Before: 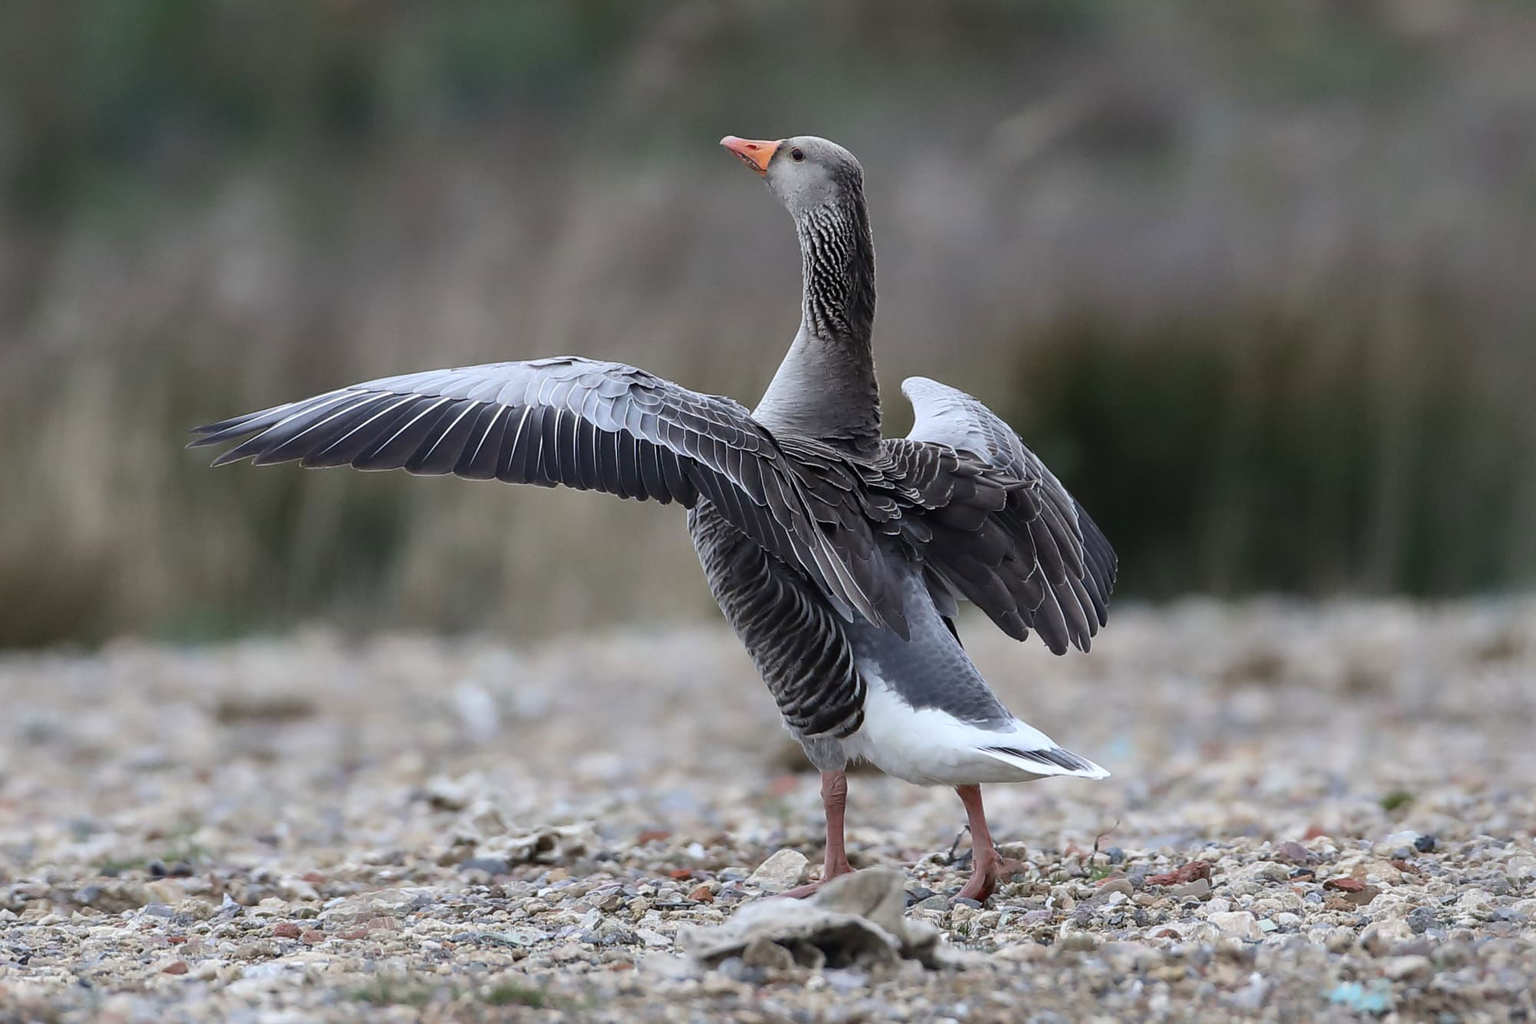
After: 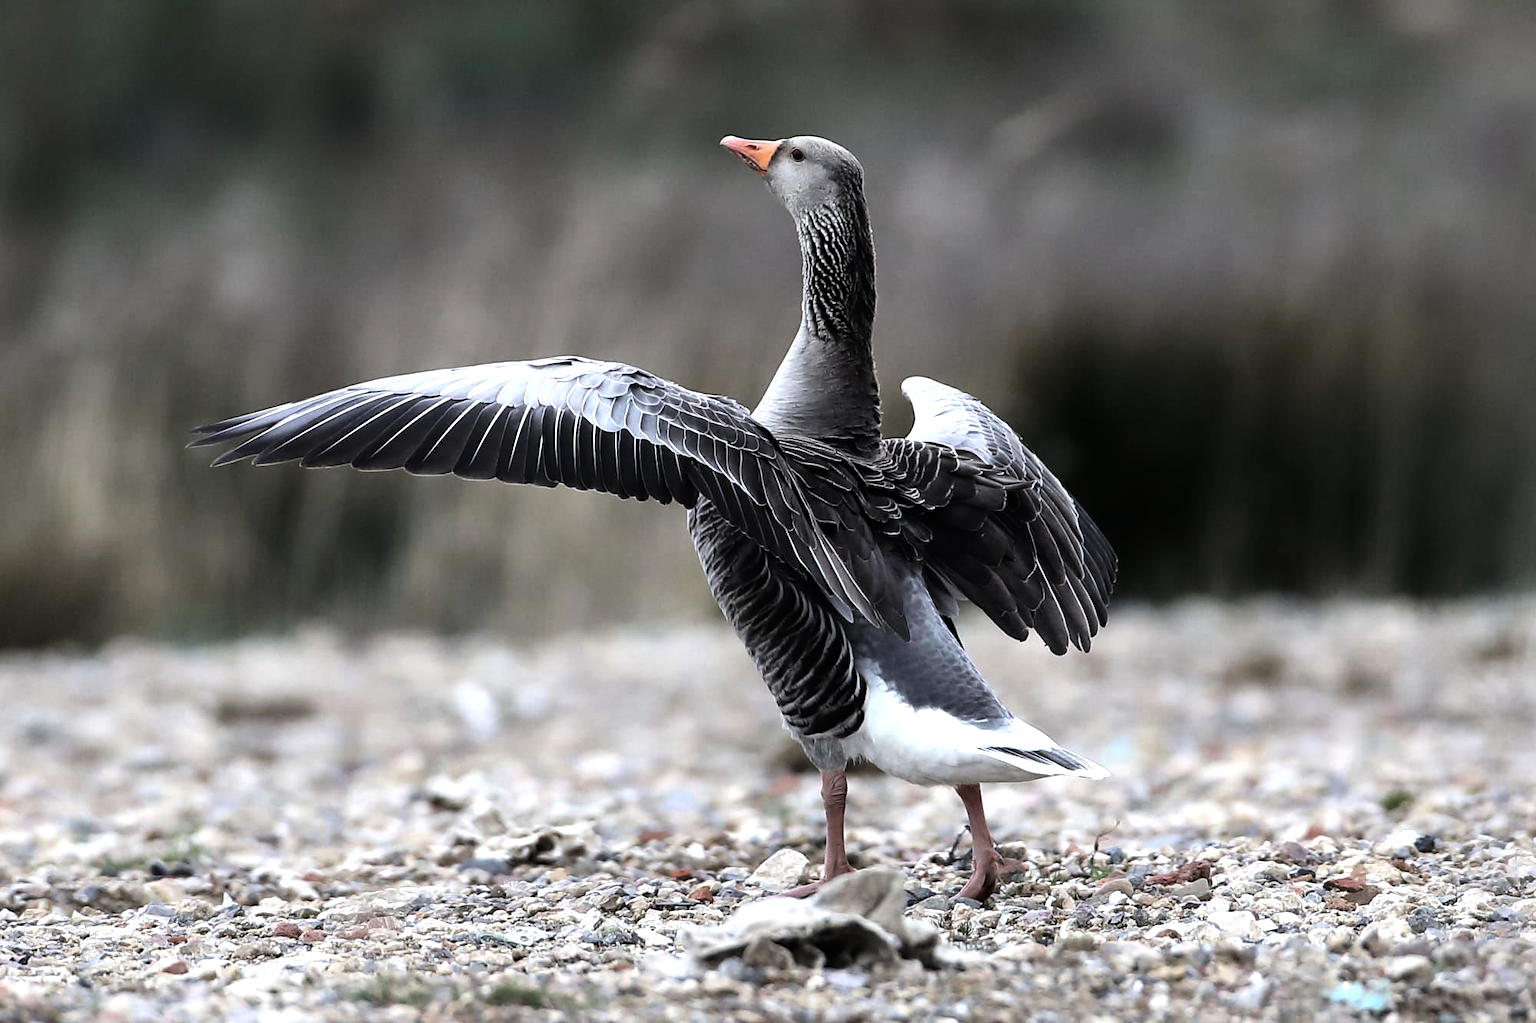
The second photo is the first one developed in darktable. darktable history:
tone curve: curves: ch0 [(0, 0) (0.153, 0.056) (1, 1)], color space Lab, linked channels, preserve colors none
contrast brightness saturation: saturation -0.05
tone equalizer: -8 EV -0.783 EV, -7 EV -0.689 EV, -6 EV -0.59 EV, -5 EV -0.364 EV, -3 EV 0.403 EV, -2 EV 0.6 EV, -1 EV 0.7 EV, +0 EV 0.752 EV
